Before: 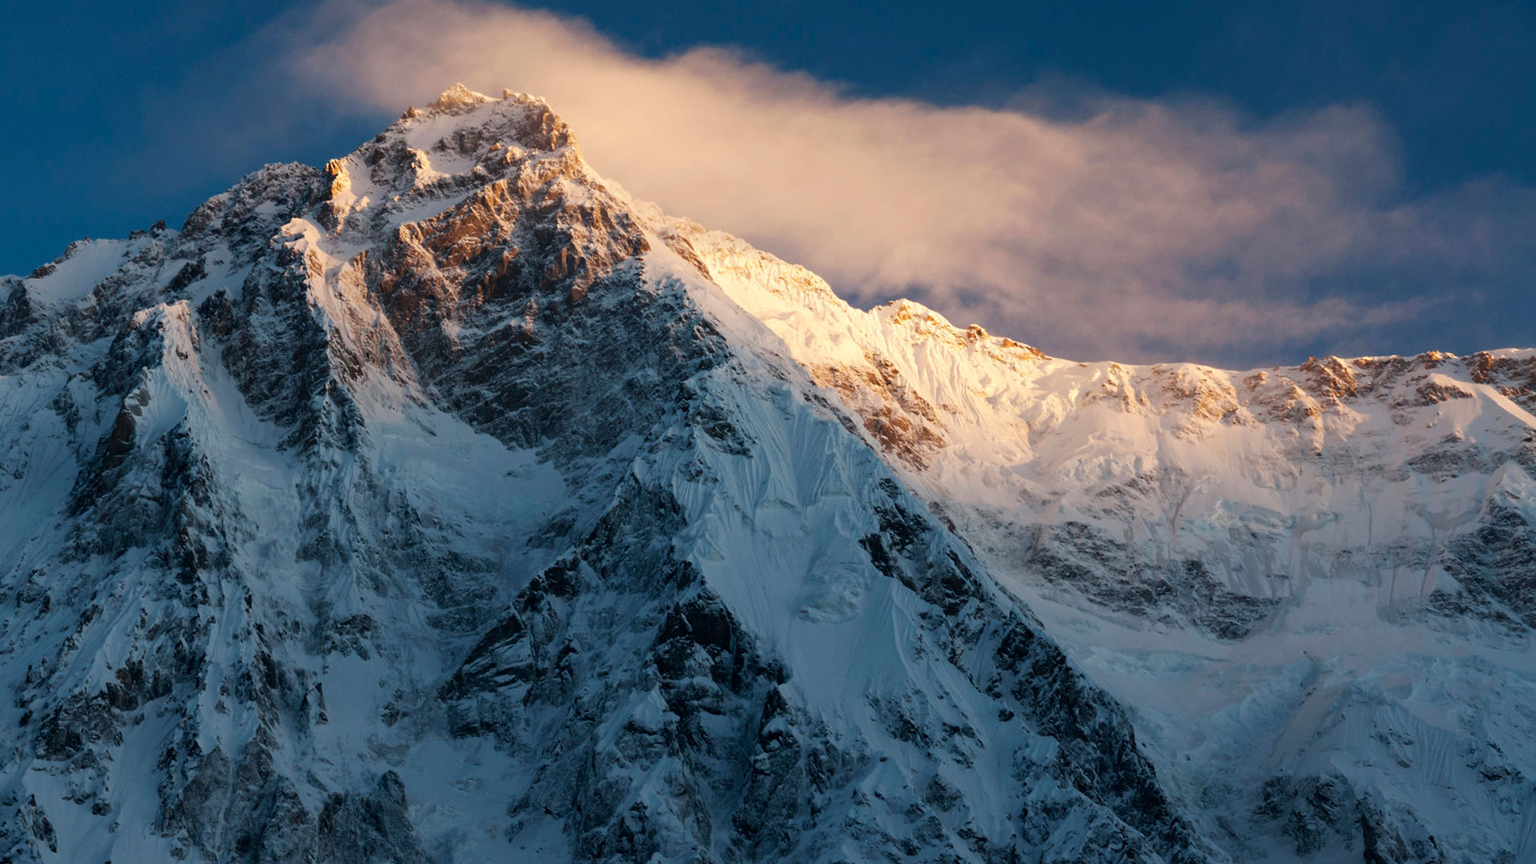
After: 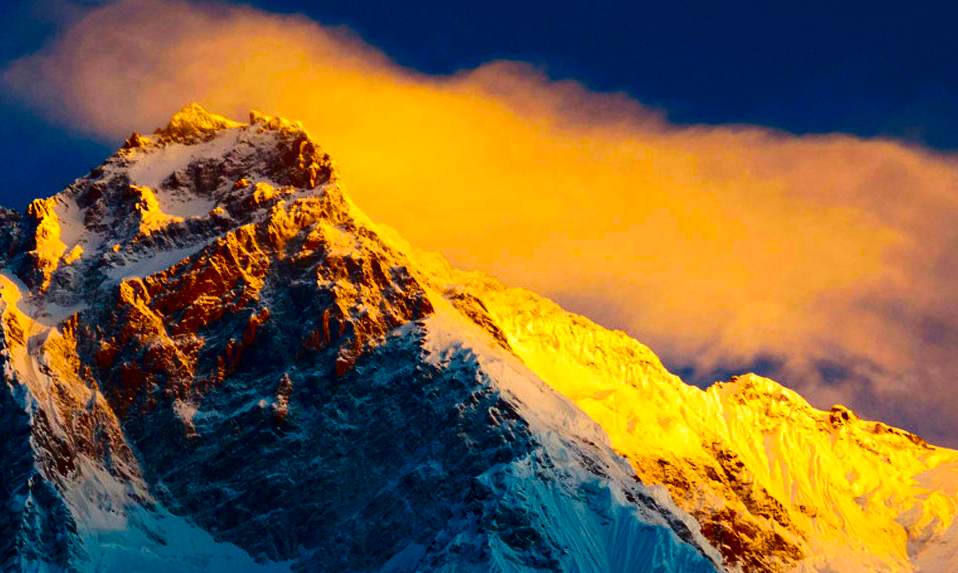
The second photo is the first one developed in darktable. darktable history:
color balance rgb: highlights gain › luminance 6.487%, highlights gain › chroma 2.575%, highlights gain › hue 87.63°, linear chroma grading › global chroma 8.847%, perceptual saturation grading › global saturation 64.184%, perceptual saturation grading › highlights 50.724%, perceptual saturation grading › shadows 29.599%, global vibrance 20%
tone equalizer: smoothing diameter 24.9%, edges refinement/feathering 6.17, preserve details guided filter
crop: left 19.769%, right 30.303%, bottom 46.897%
contrast brightness saturation: contrast 0.237, brightness -0.235, saturation 0.146
